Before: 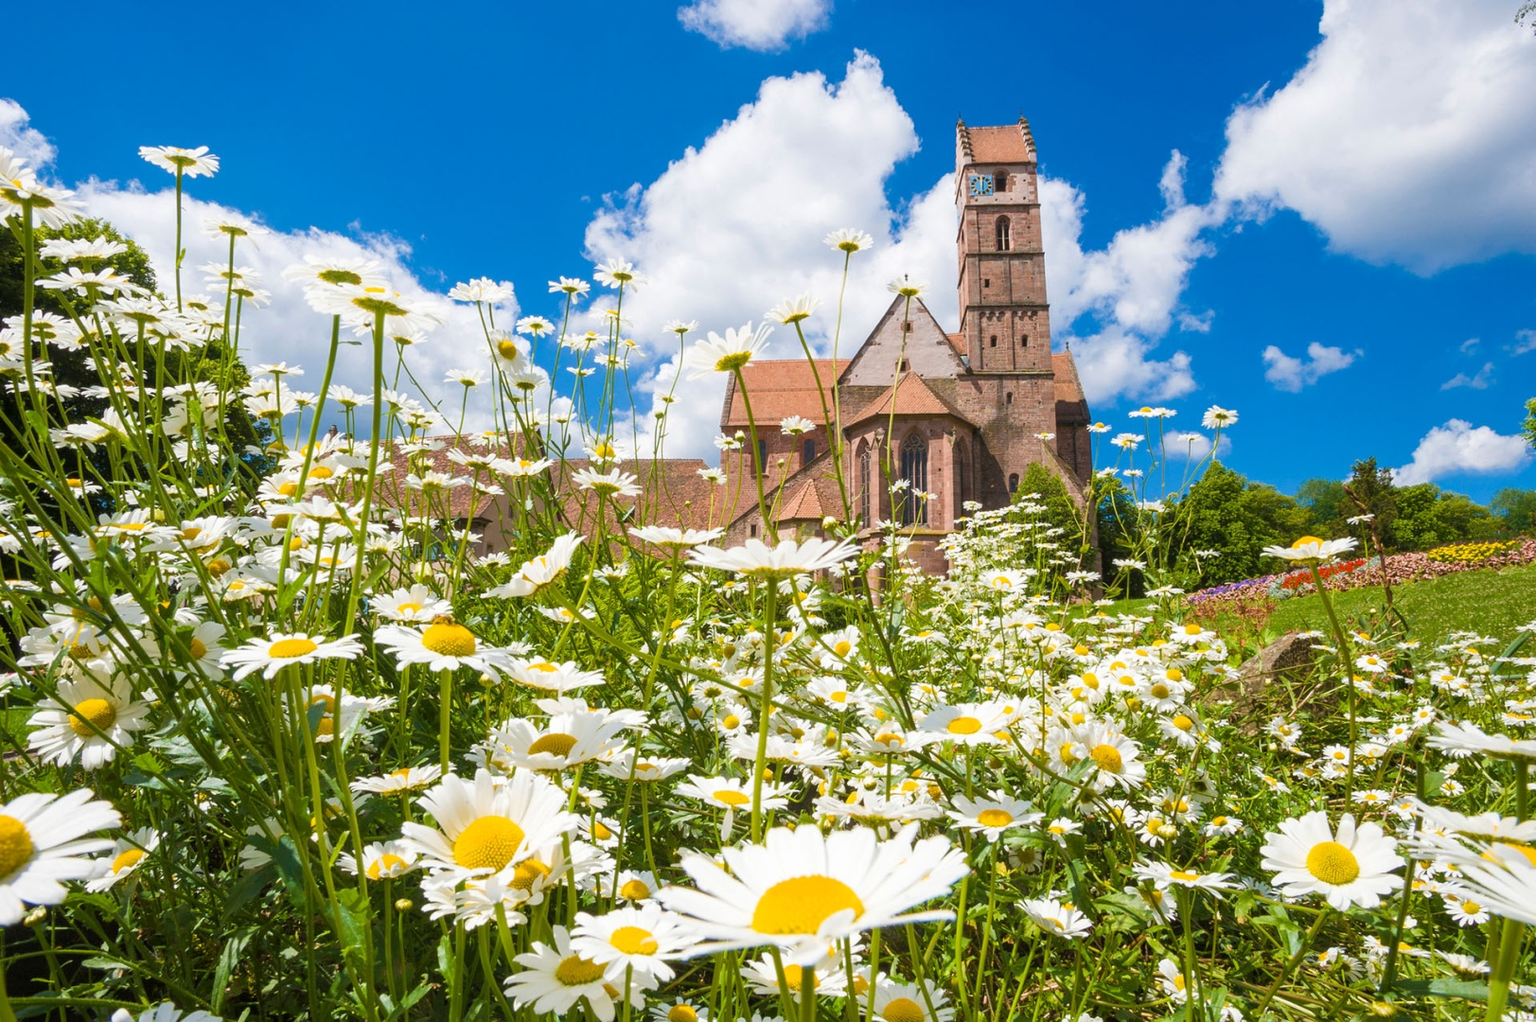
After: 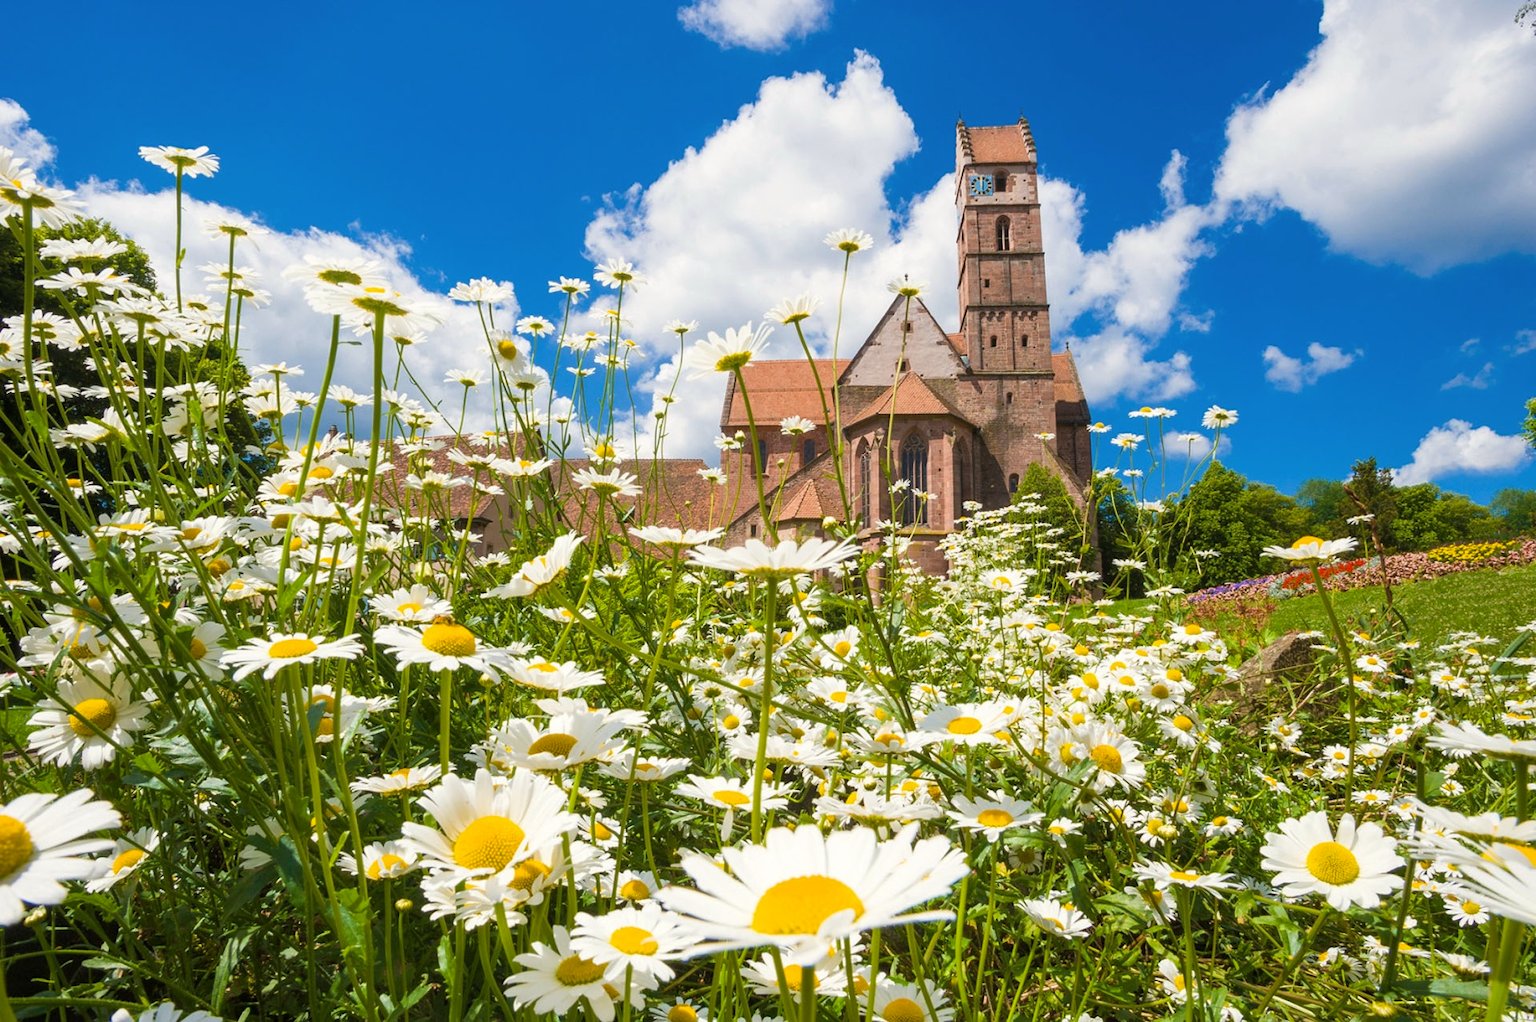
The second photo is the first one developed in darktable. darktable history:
base curve: curves: ch0 [(0, 0) (0.303, 0.277) (1, 1)], preserve colors none
color correction: highlights b* 3.03
